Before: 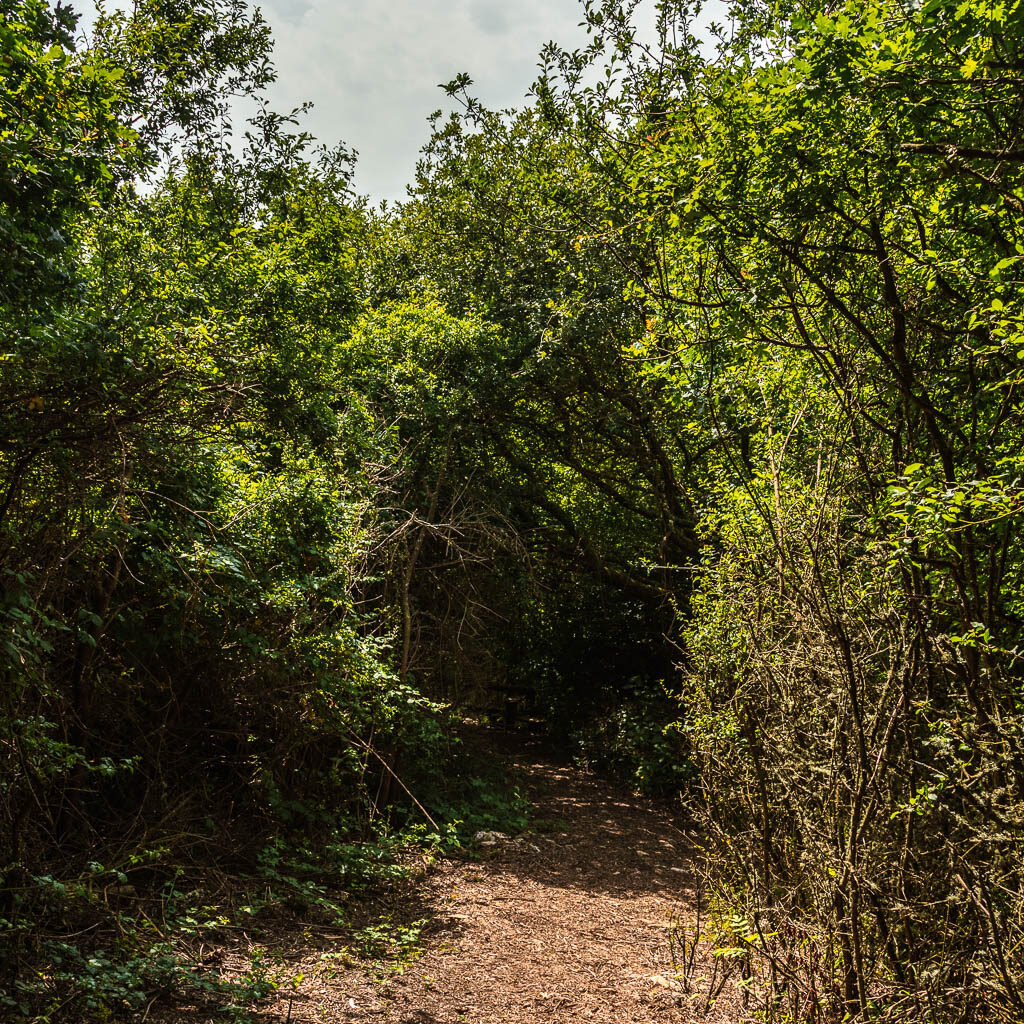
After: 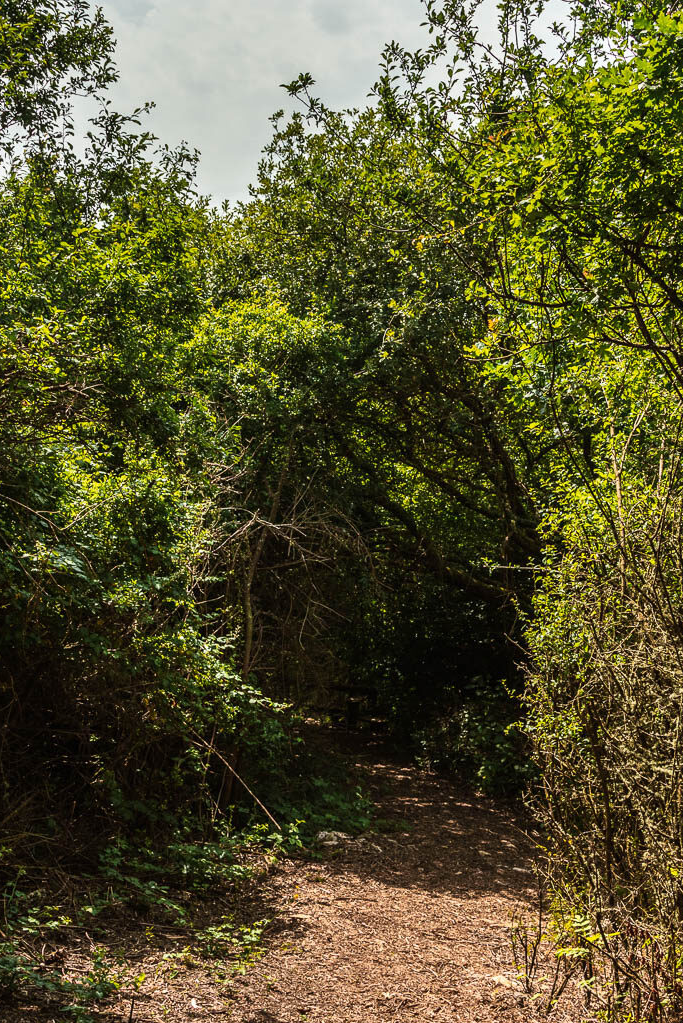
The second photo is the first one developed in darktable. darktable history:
crop and rotate: left 15.522%, right 17.751%
